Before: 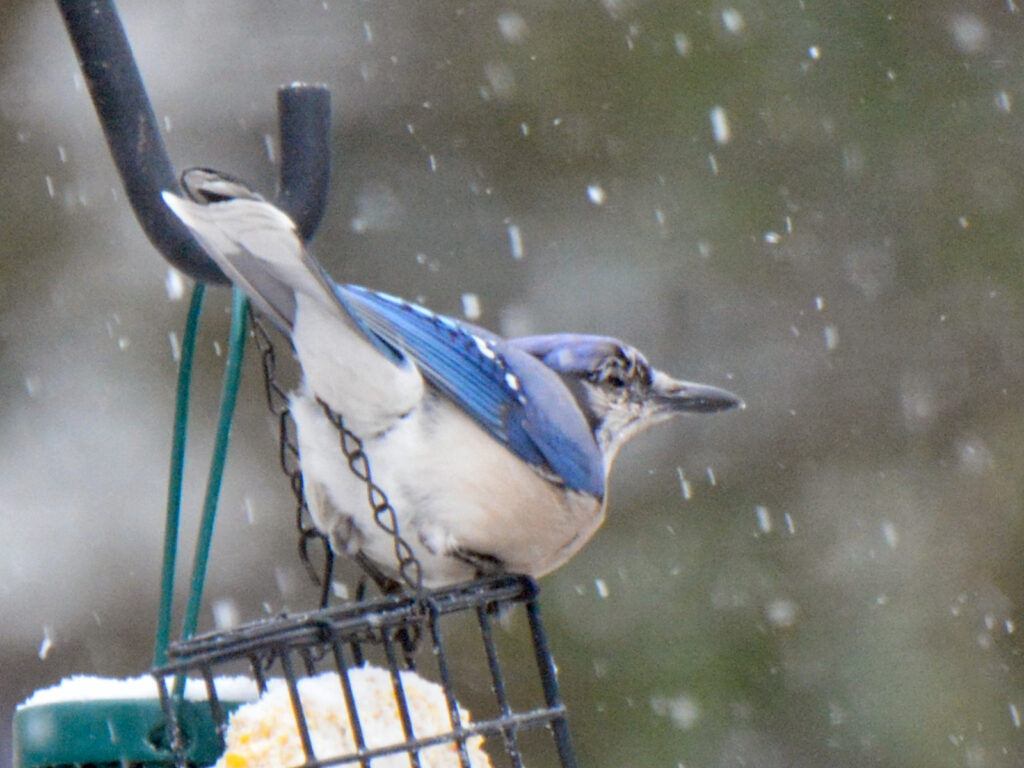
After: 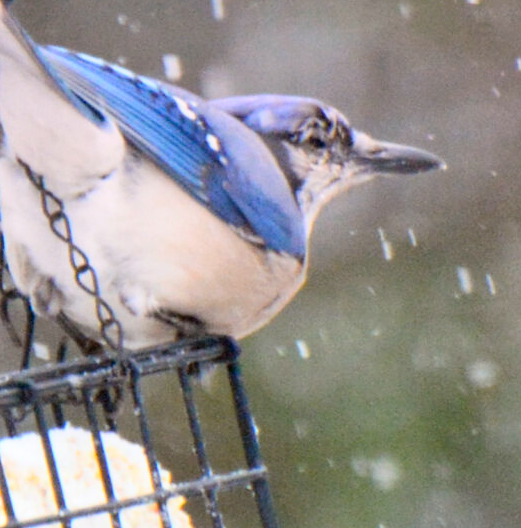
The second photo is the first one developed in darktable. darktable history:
contrast brightness saturation: contrast 0.2, brightness 0.16, saturation 0.22
crop and rotate: left 29.237%, top 31.152%, right 19.807%
graduated density: density 0.38 EV, hardness 21%, rotation -6.11°, saturation 32%
